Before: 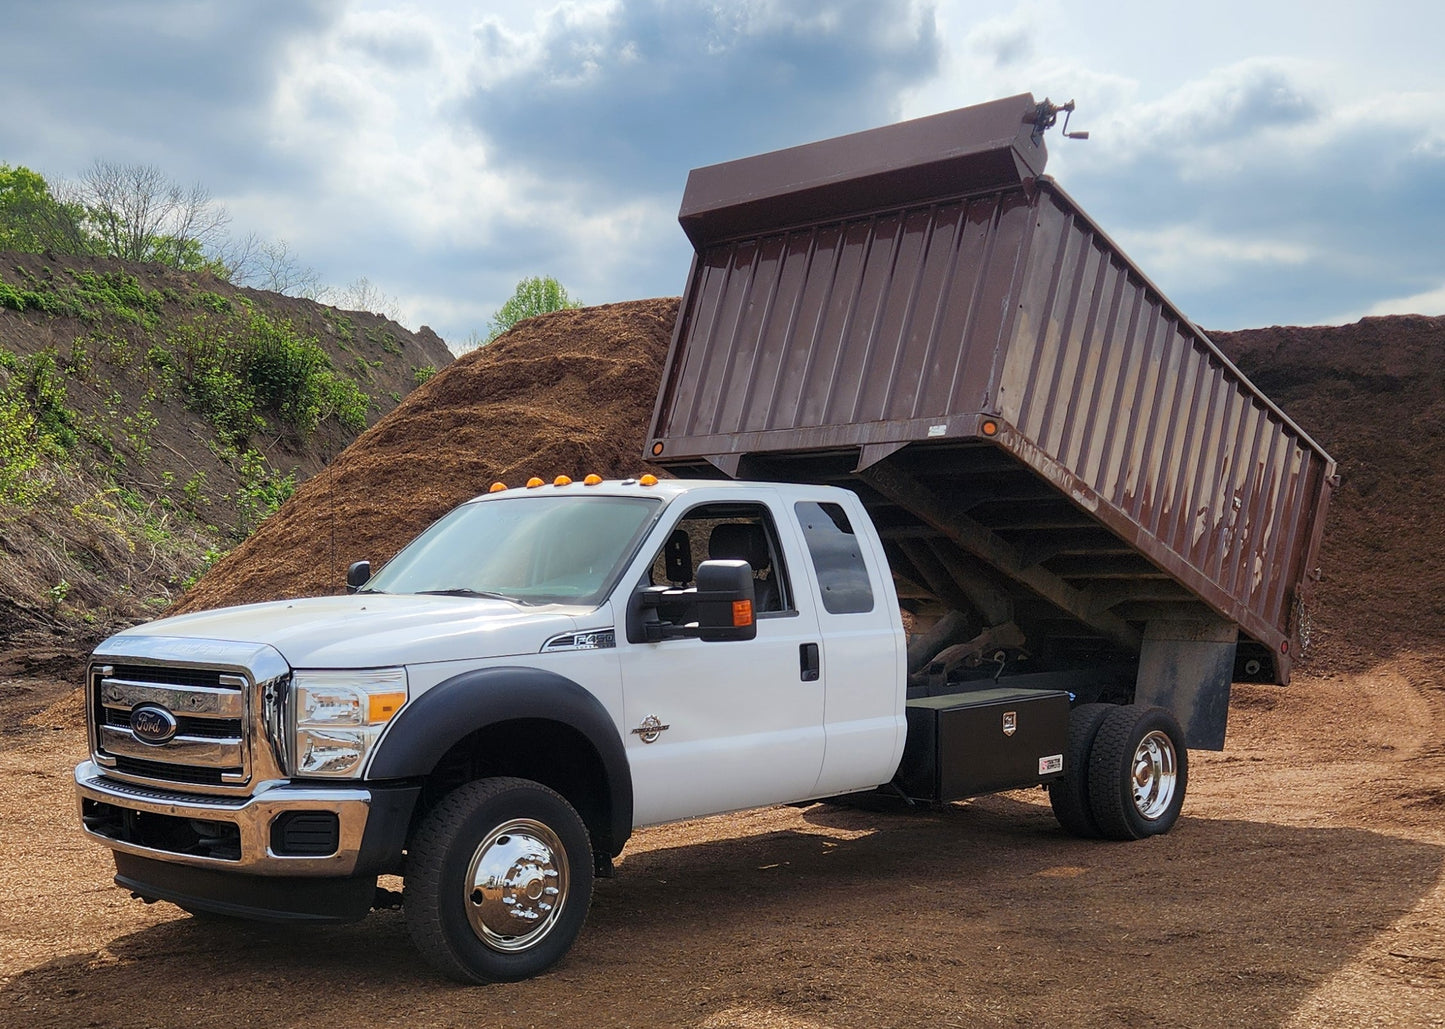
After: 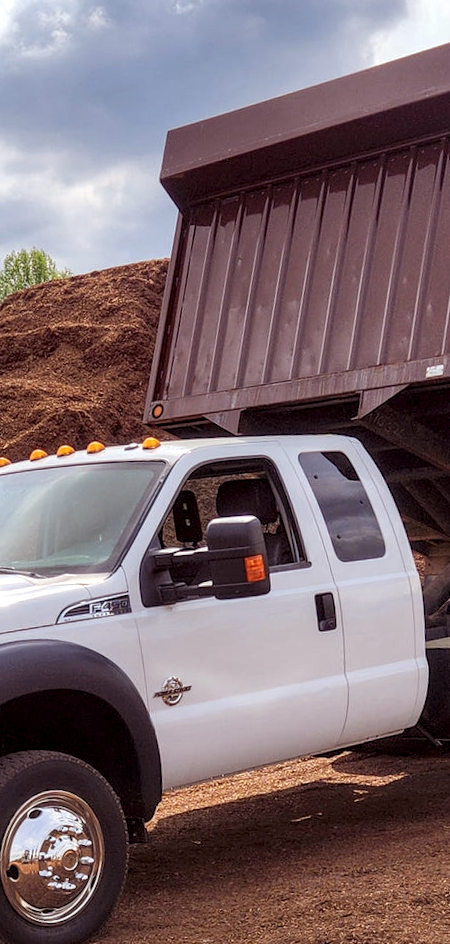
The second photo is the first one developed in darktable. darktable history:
rgb levels: mode RGB, independent channels, levels [[0, 0.474, 1], [0, 0.5, 1], [0, 0.5, 1]]
crop: left 33.36%, right 33.36%
rotate and perspective: rotation -4.57°, crop left 0.054, crop right 0.944, crop top 0.087, crop bottom 0.914
local contrast: detail 150%
